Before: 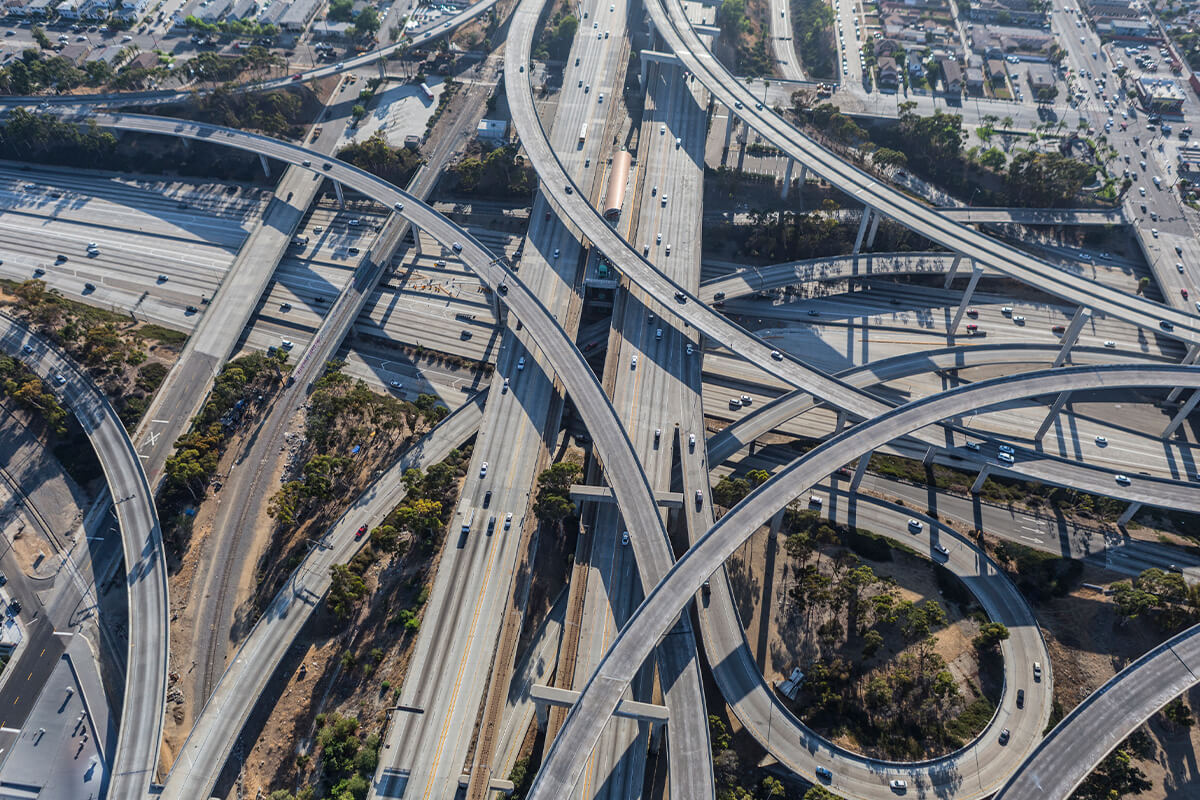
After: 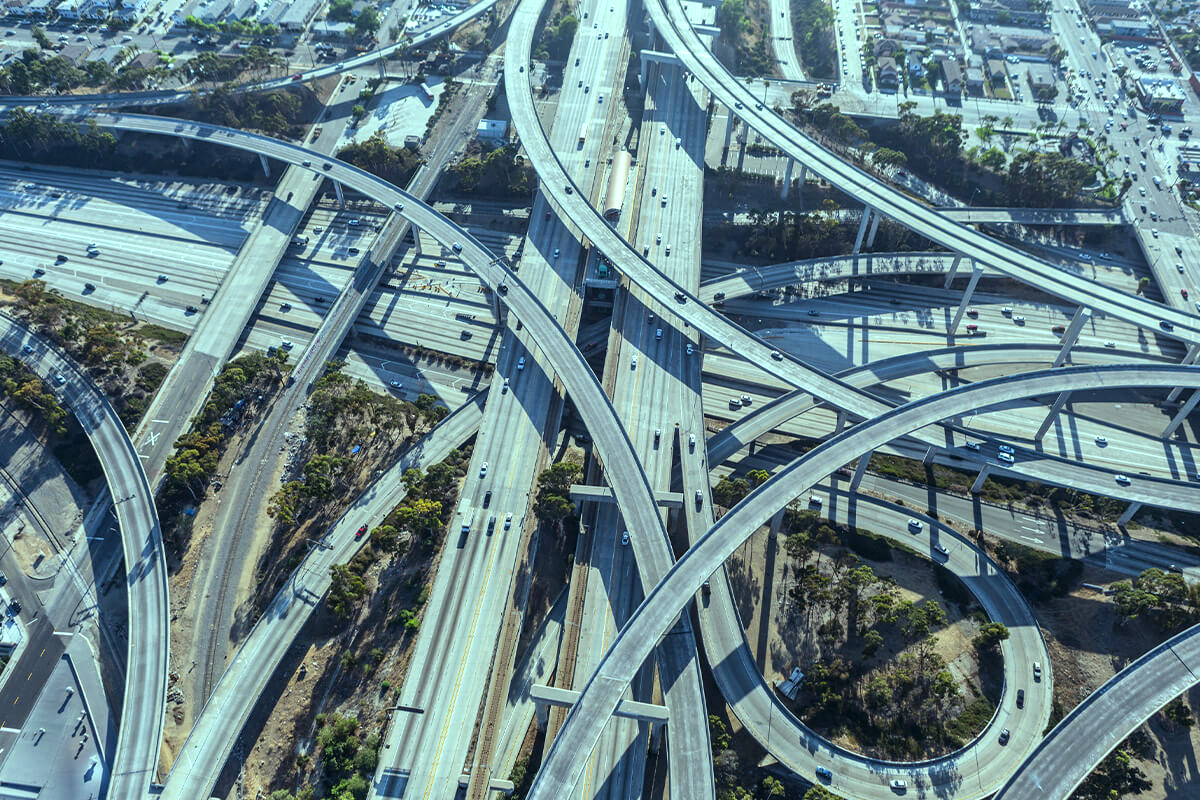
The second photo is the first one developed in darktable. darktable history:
color balance: mode lift, gamma, gain (sRGB), lift [0.997, 0.979, 1.021, 1.011], gamma [1, 1.084, 0.916, 0.998], gain [1, 0.87, 1.13, 1.101], contrast 4.55%, contrast fulcrum 38.24%, output saturation 104.09%
exposure: exposure 0.29 EV, compensate highlight preservation false
